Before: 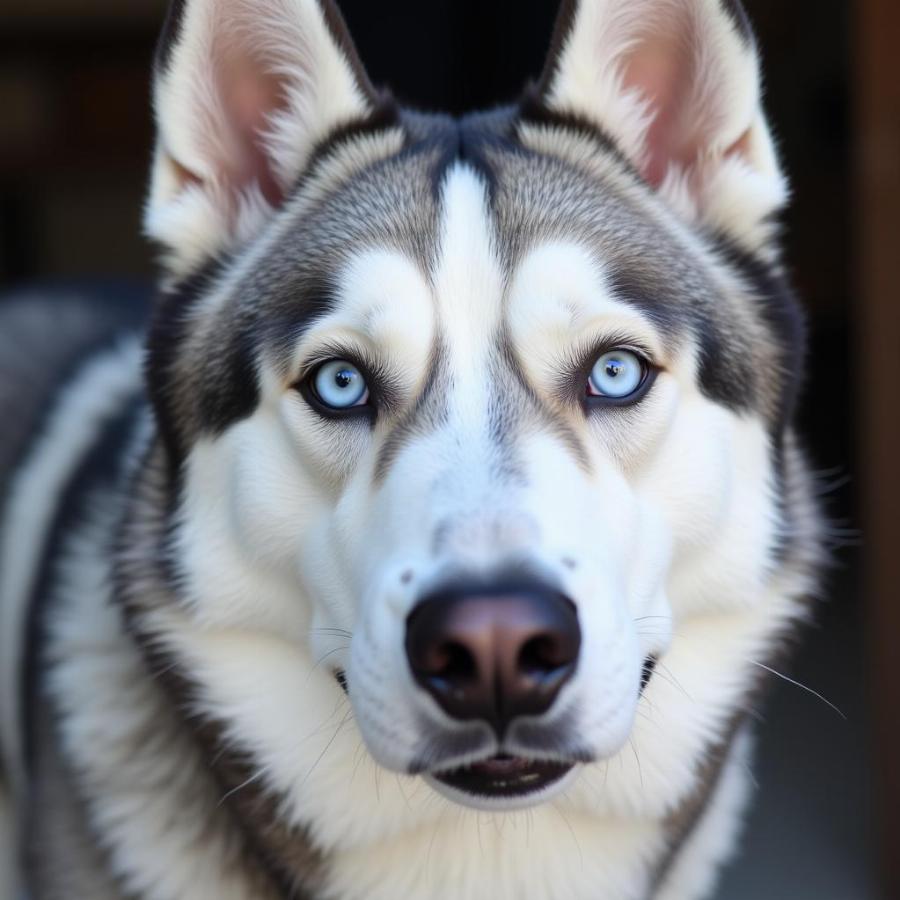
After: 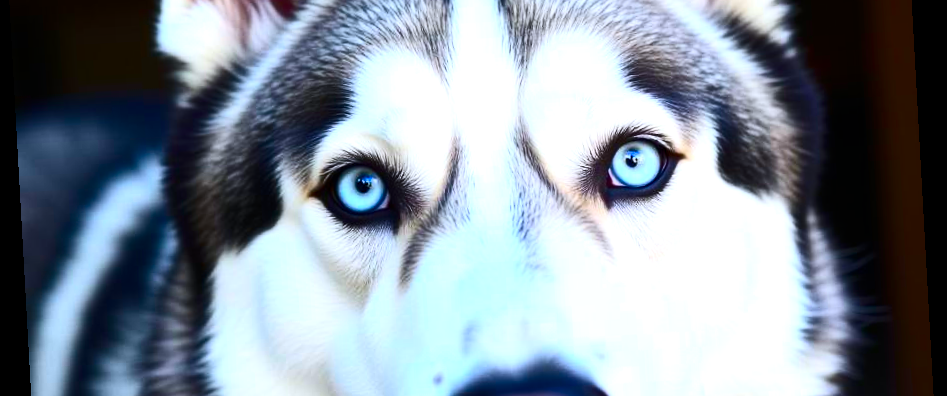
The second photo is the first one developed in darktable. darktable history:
tone equalizer: on, module defaults
crop and rotate: top 23.84%, bottom 34.294%
exposure: exposure 0.2 EV, compensate highlight preservation false
contrast brightness saturation: contrast 0.28
white balance: red 0.976, blue 1.04
rotate and perspective: rotation -3.18°, automatic cropping off
color balance rgb: linear chroma grading › global chroma 9%, perceptual saturation grading › global saturation 36%, perceptual saturation grading › shadows 35%, perceptual brilliance grading › global brilliance 15%, perceptual brilliance grading › shadows -35%, global vibrance 15%
